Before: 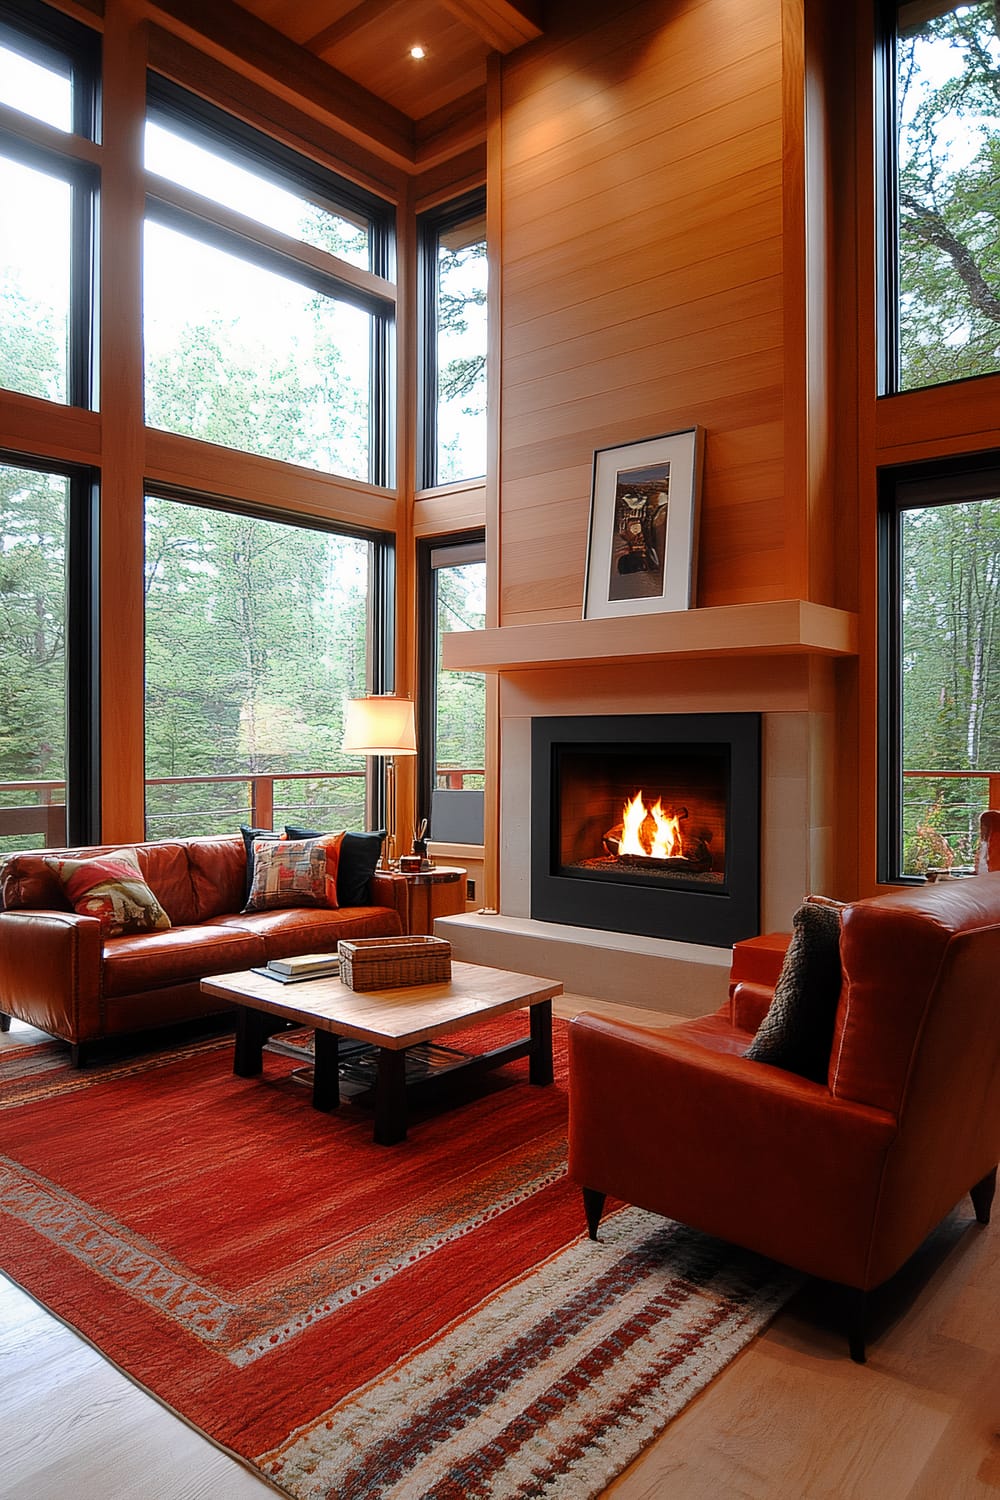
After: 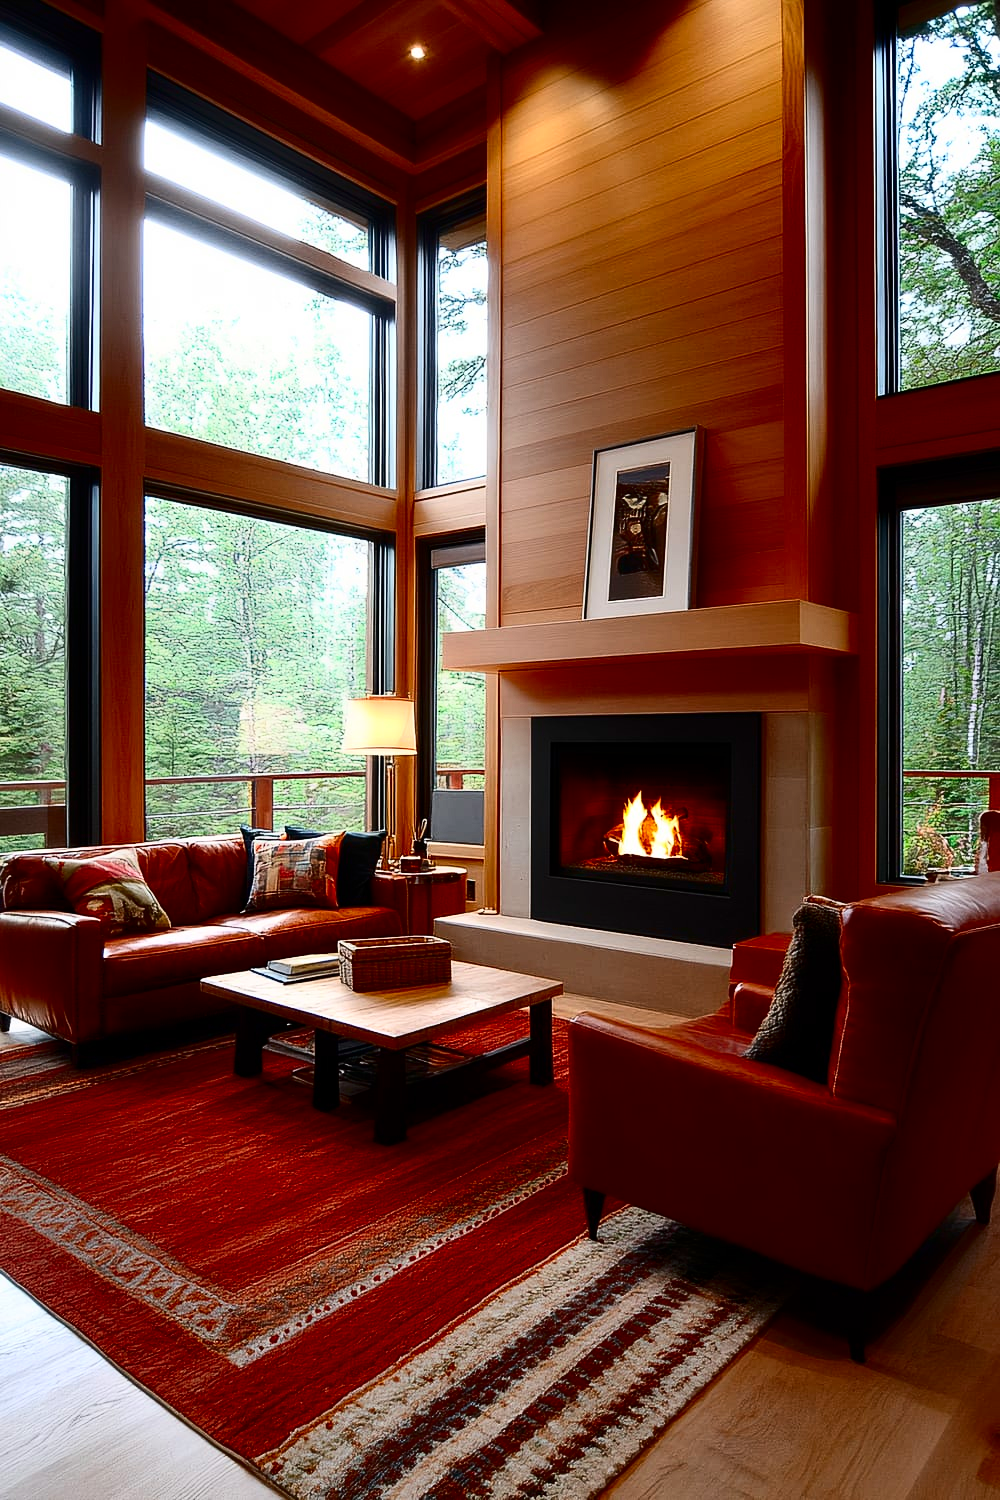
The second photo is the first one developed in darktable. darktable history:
contrast brightness saturation: contrast 0.302, brightness -0.082, saturation 0.165
color zones: curves: ch1 [(0.29, 0.492) (0.373, 0.185) (0.509, 0.481)]; ch2 [(0.25, 0.462) (0.749, 0.457)], mix -136.41%
